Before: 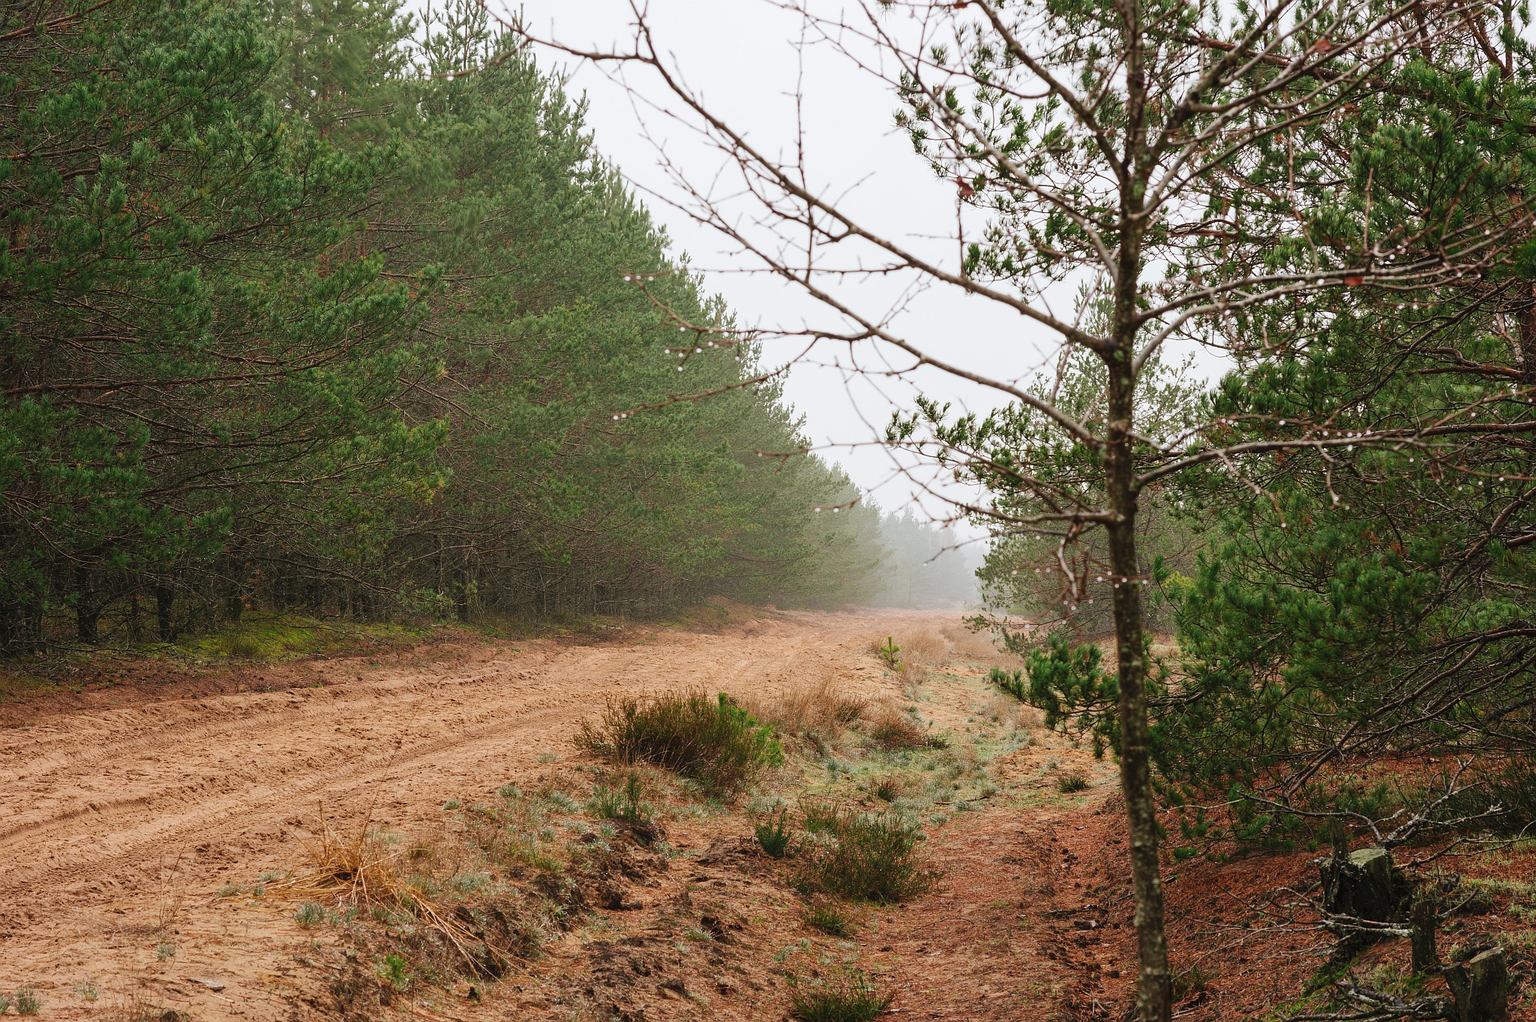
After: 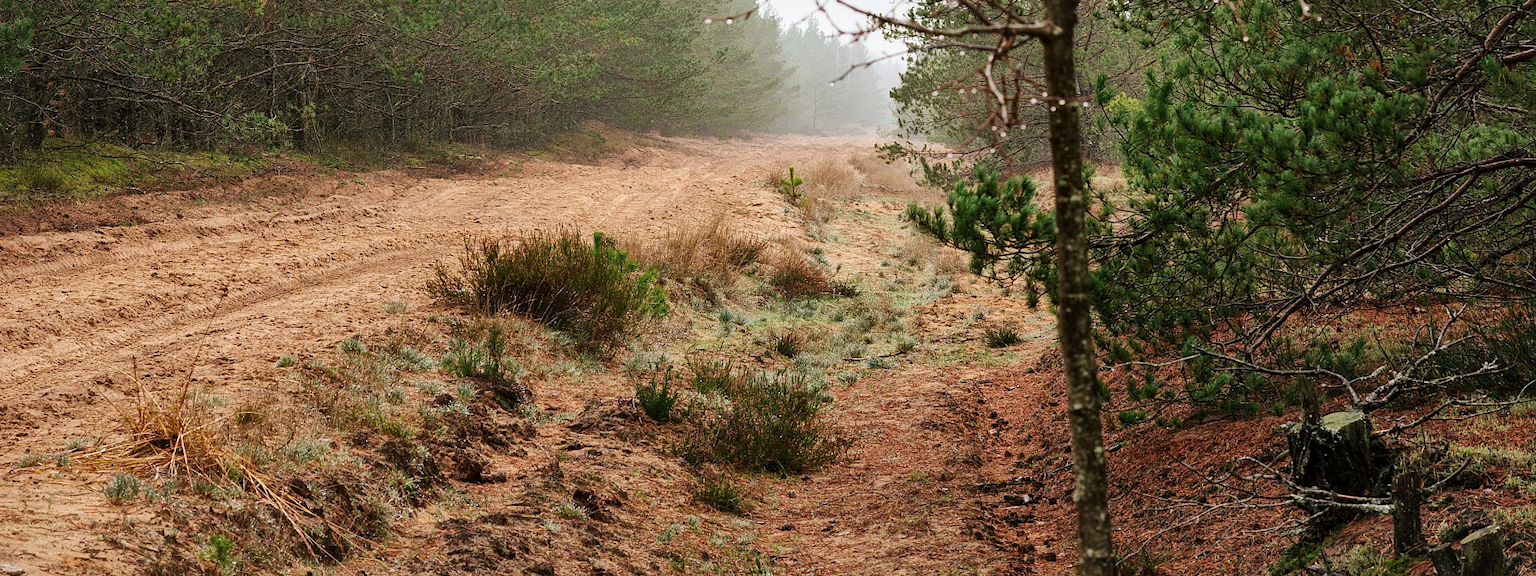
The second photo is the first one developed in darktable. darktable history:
crop and rotate: left 13.306%, top 48.129%, bottom 2.928%
local contrast: mode bilateral grid, contrast 20, coarseness 50, detail 150%, midtone range 0.2
